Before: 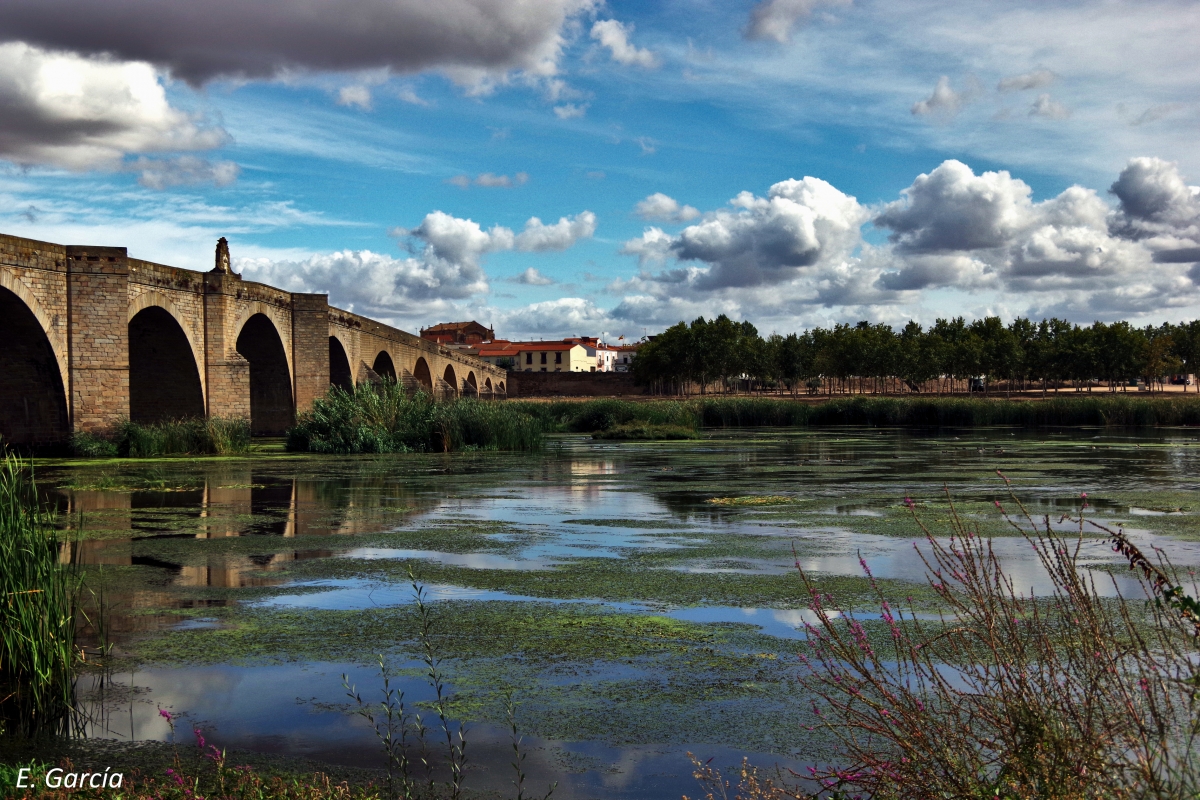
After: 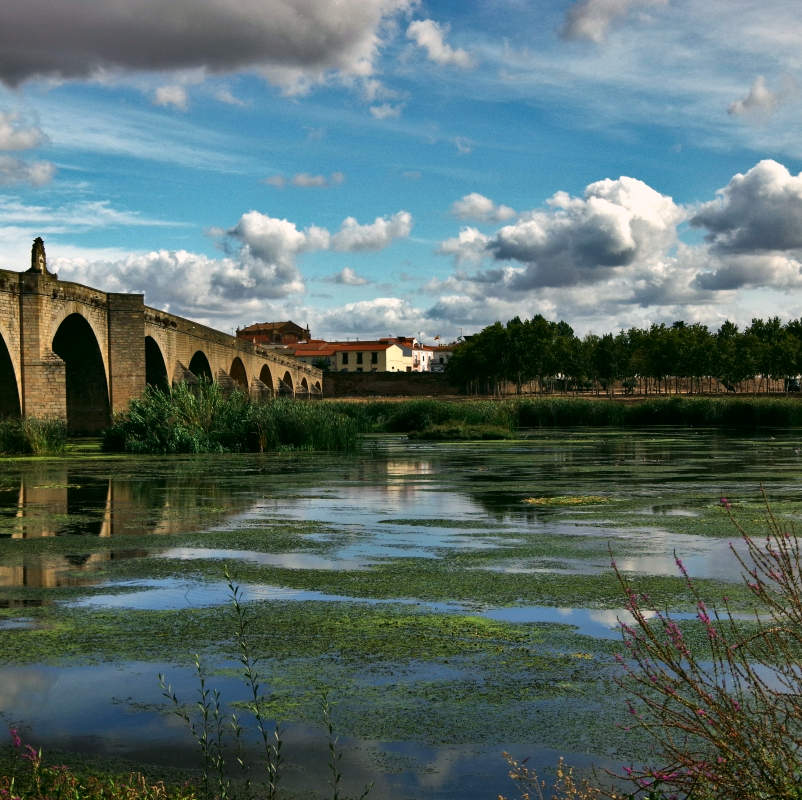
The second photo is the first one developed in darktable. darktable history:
color correction: highlights a* 4.43, highlights b* 4.93, shadows a* -7.68, shadows b* 4.64
crop: left 15.363%, right 17.762%
